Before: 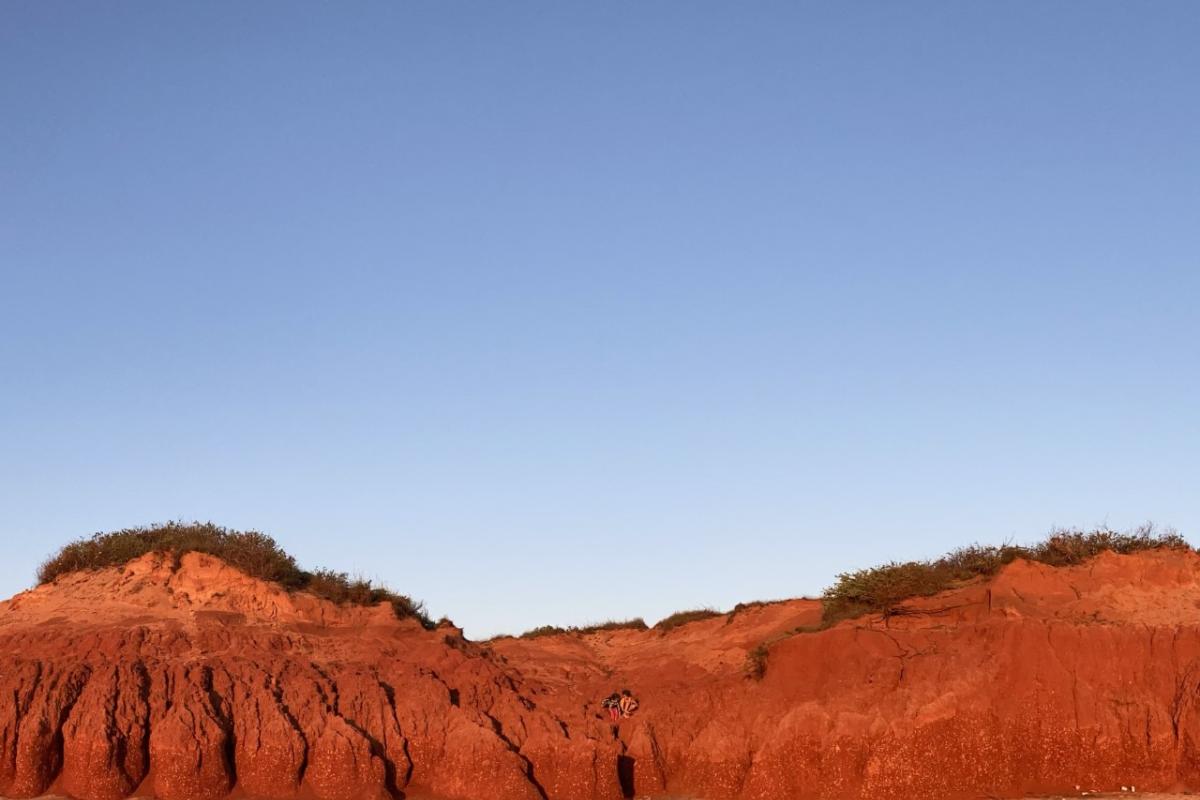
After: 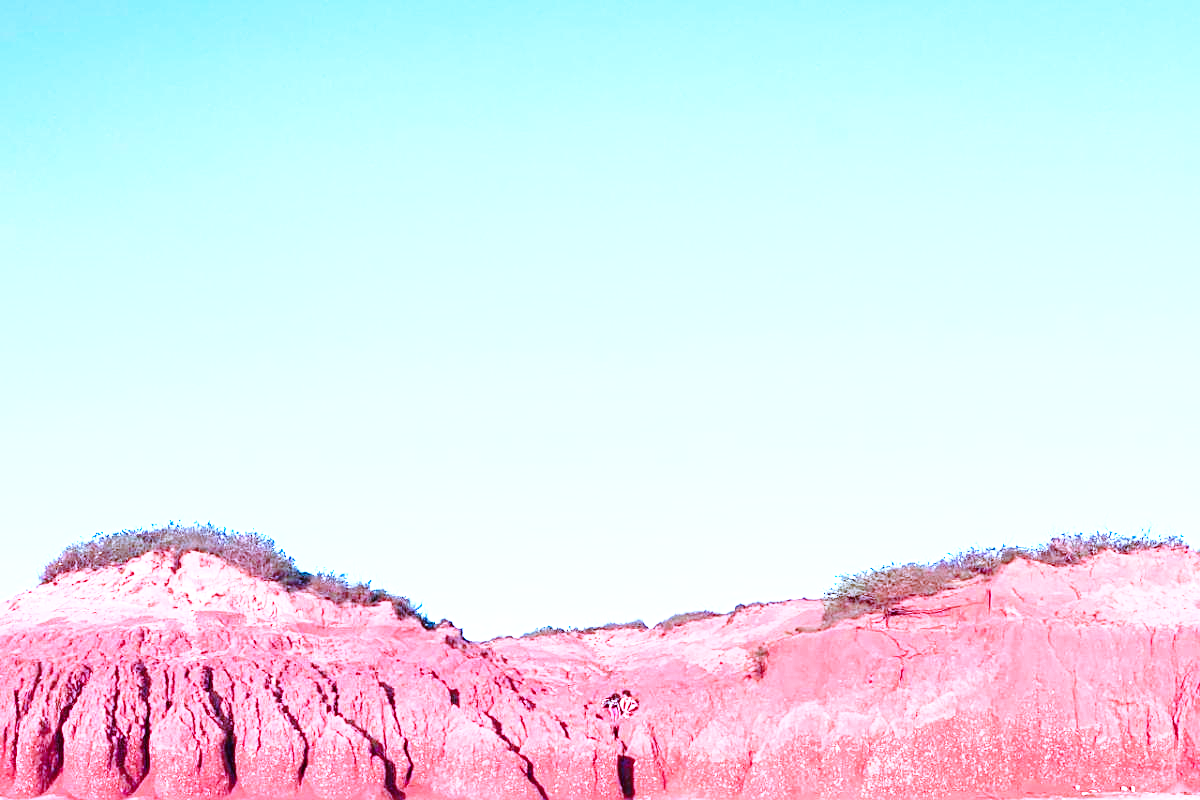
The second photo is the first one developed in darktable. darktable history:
base curve: curves: ch0 [(0, 0) (0.028, 0.03) (0.121, 0.232) (0.46, 0.748) (0.859, 0.968) (1, 1)], preserve colors none
sharpen: on, module defaults
exposure: black level correction 0, exposure 1.893 EV, compensate exposure bias true, compensate highlight preservation false
color calibration: output R [0.946, 0.065, -0.013, 0], output G [-0.246, 1.264, -0.017, 0], output B [0.046, -0.098, 1.05, 0], illuminant as shot in camera, x 0.483, y 0.431, temperature 2451.75 K
